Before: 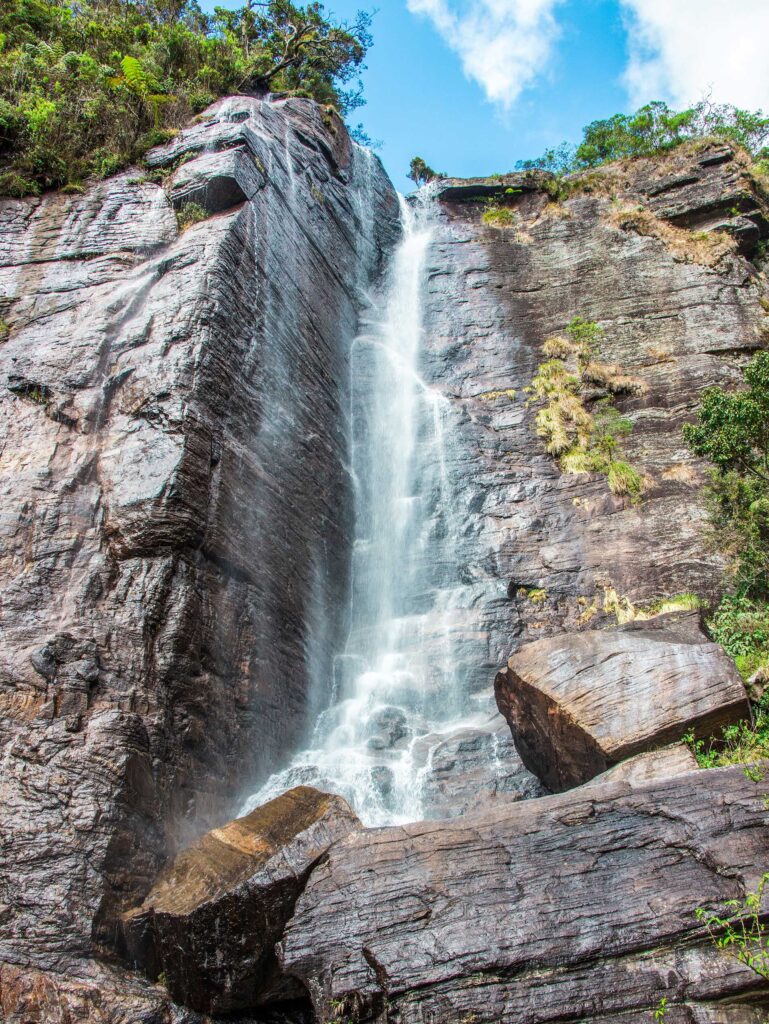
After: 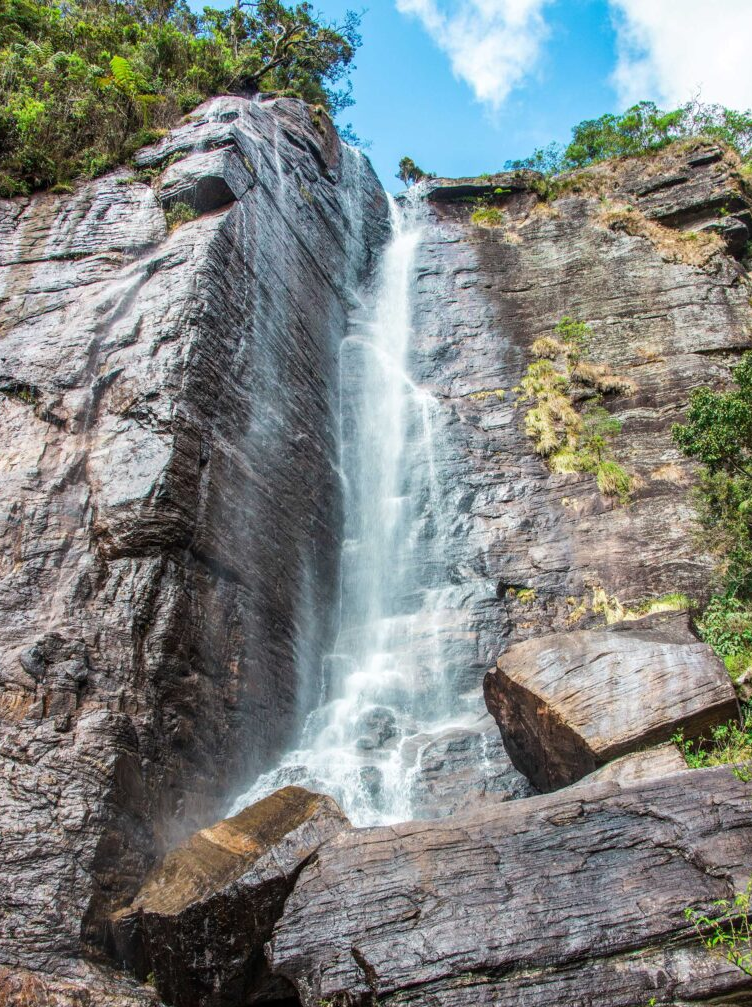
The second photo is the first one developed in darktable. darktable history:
crop and rotate: left 1.446%, right 0.732%, bottom 1.654%
